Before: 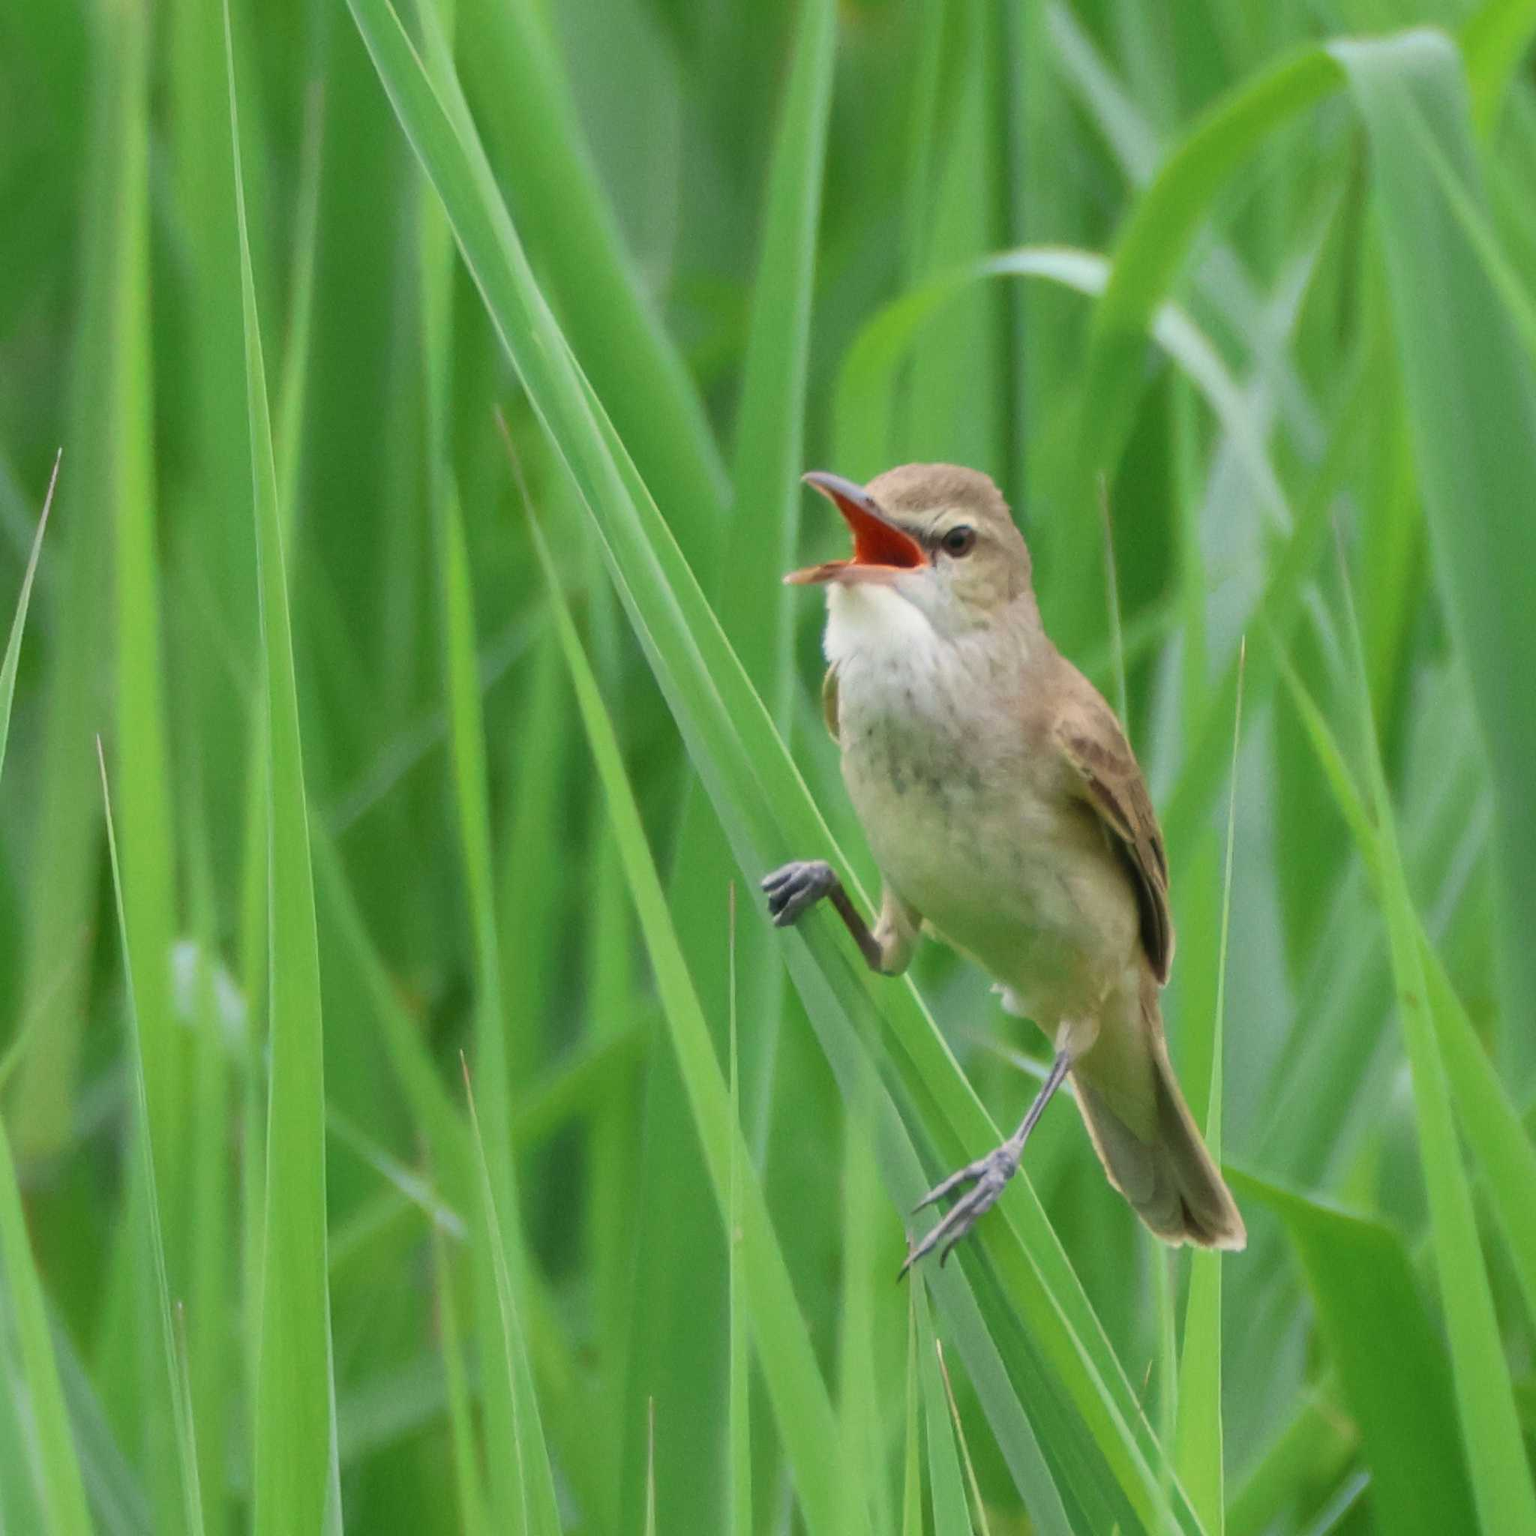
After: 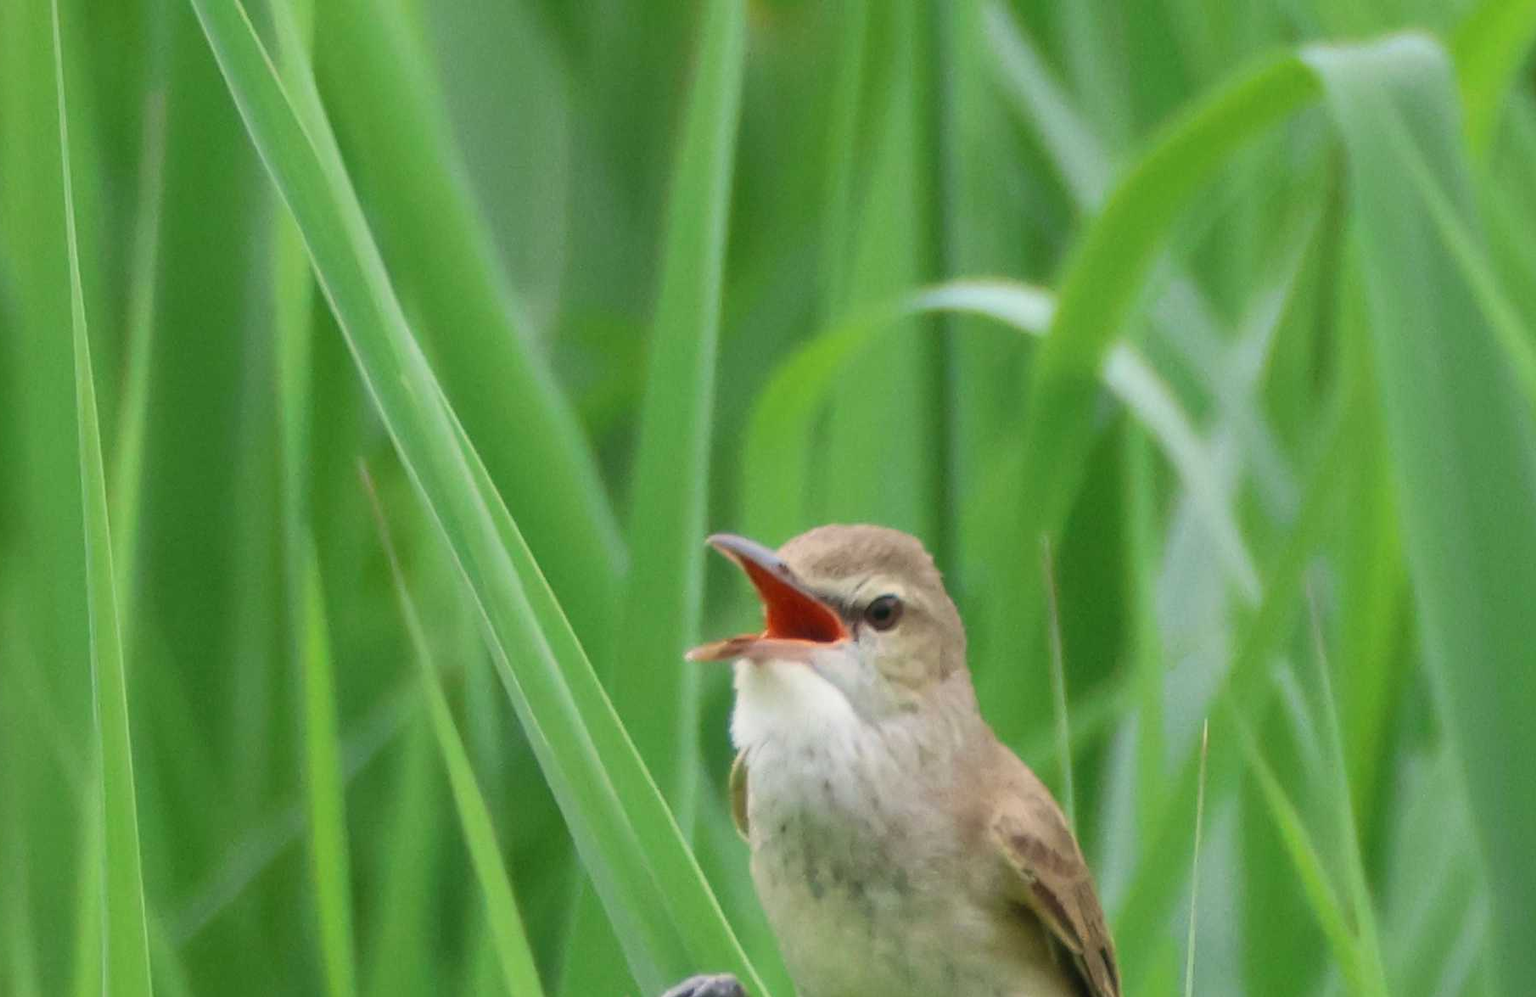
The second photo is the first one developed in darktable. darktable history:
crop and rotate: left 11.586%, bottom 42.583%
